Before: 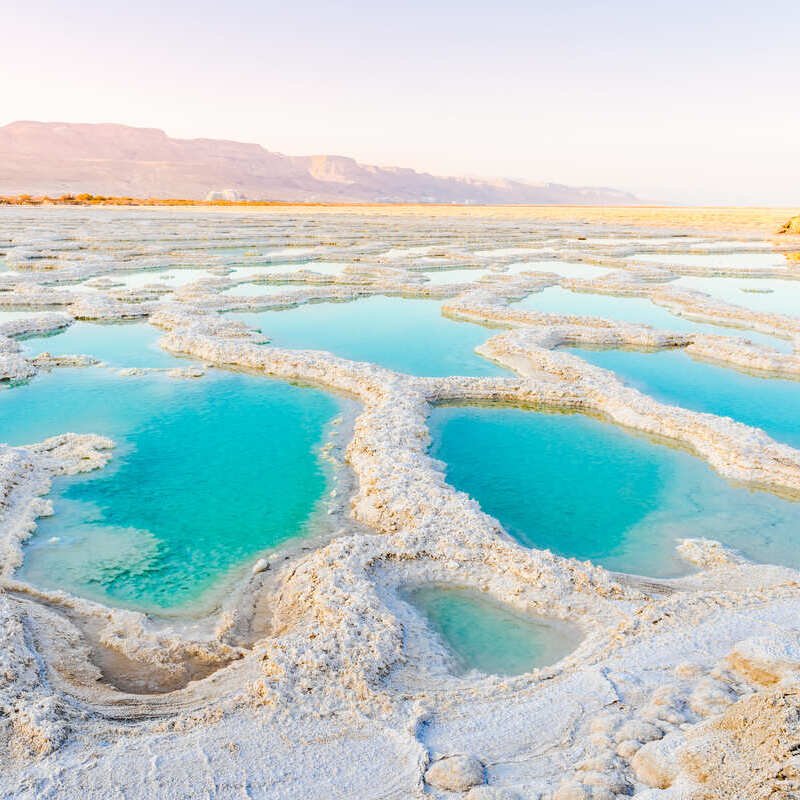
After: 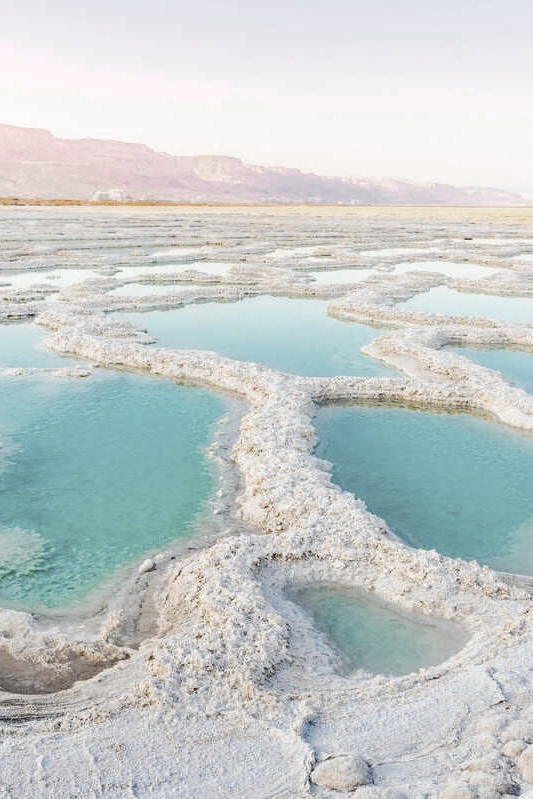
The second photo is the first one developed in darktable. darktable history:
color zones: curves: ch0 [(0, 0.6) (0.129, 0.508) (0.193, 0.483) (0.429, 0.5) (0.571, 0.5) (0.714, 0.5) (0.857, 0.5) (1, 0.6)]; ch1 [(0, 0.481) (0.112, 0.245) (0.213, 0.223) (0.429, 0.233) (0.571, 0.231) (0.683, 0.242) (0.857, 0.296) (1, 0.481)]
crop and rotate: left 14.292%, right 19.041%
